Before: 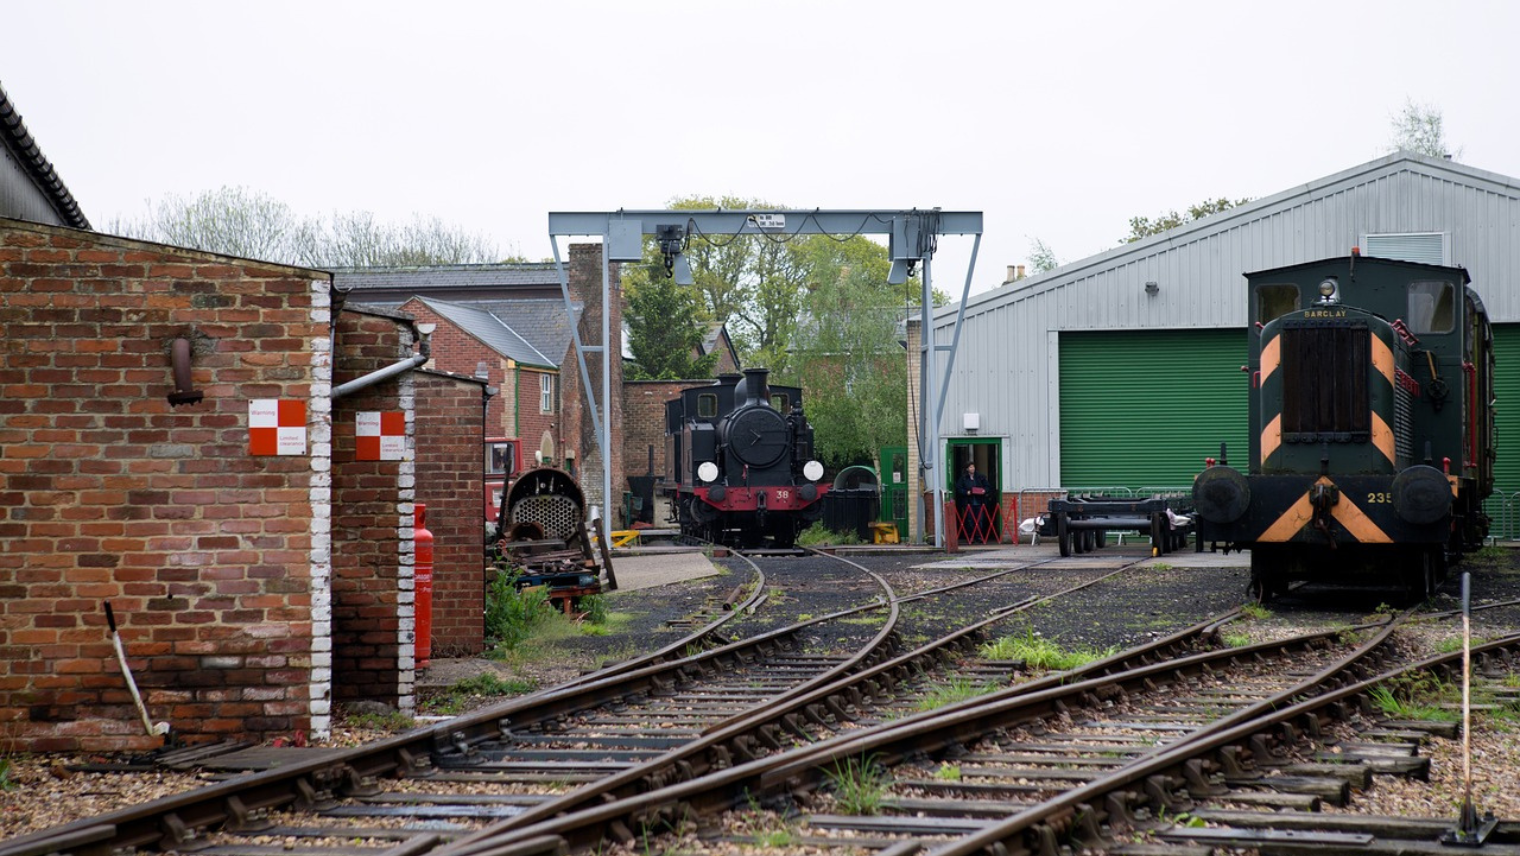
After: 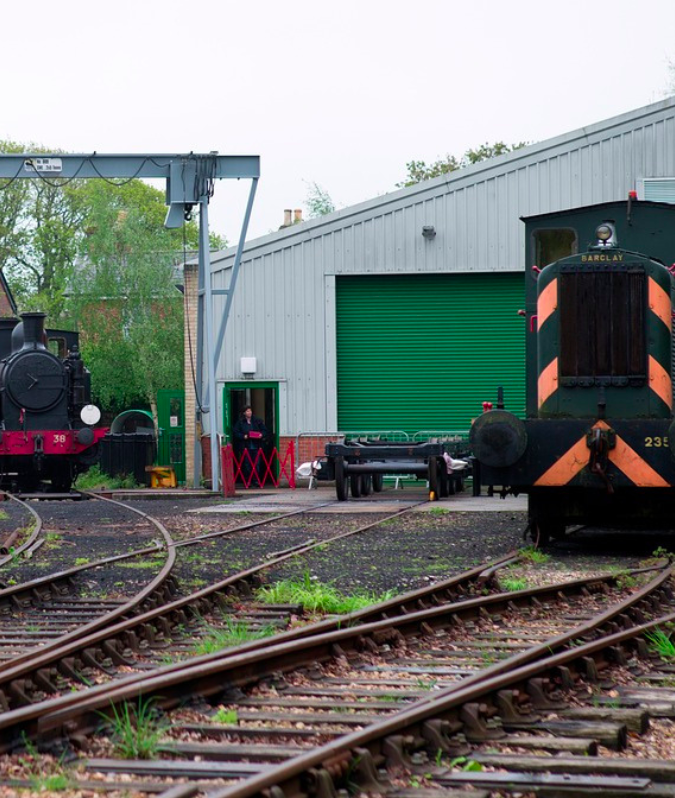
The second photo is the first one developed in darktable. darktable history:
color correction: highlights a* -0.137, highlights b* 0.137
rotate and perspective: automatic cropping original format, crop left 0, crop top 0
color contrast: green-magenta contrast 1.73, blue-yellow contrast 1.15
crop: left 47.628%, top 6.643%, right 7.874%
